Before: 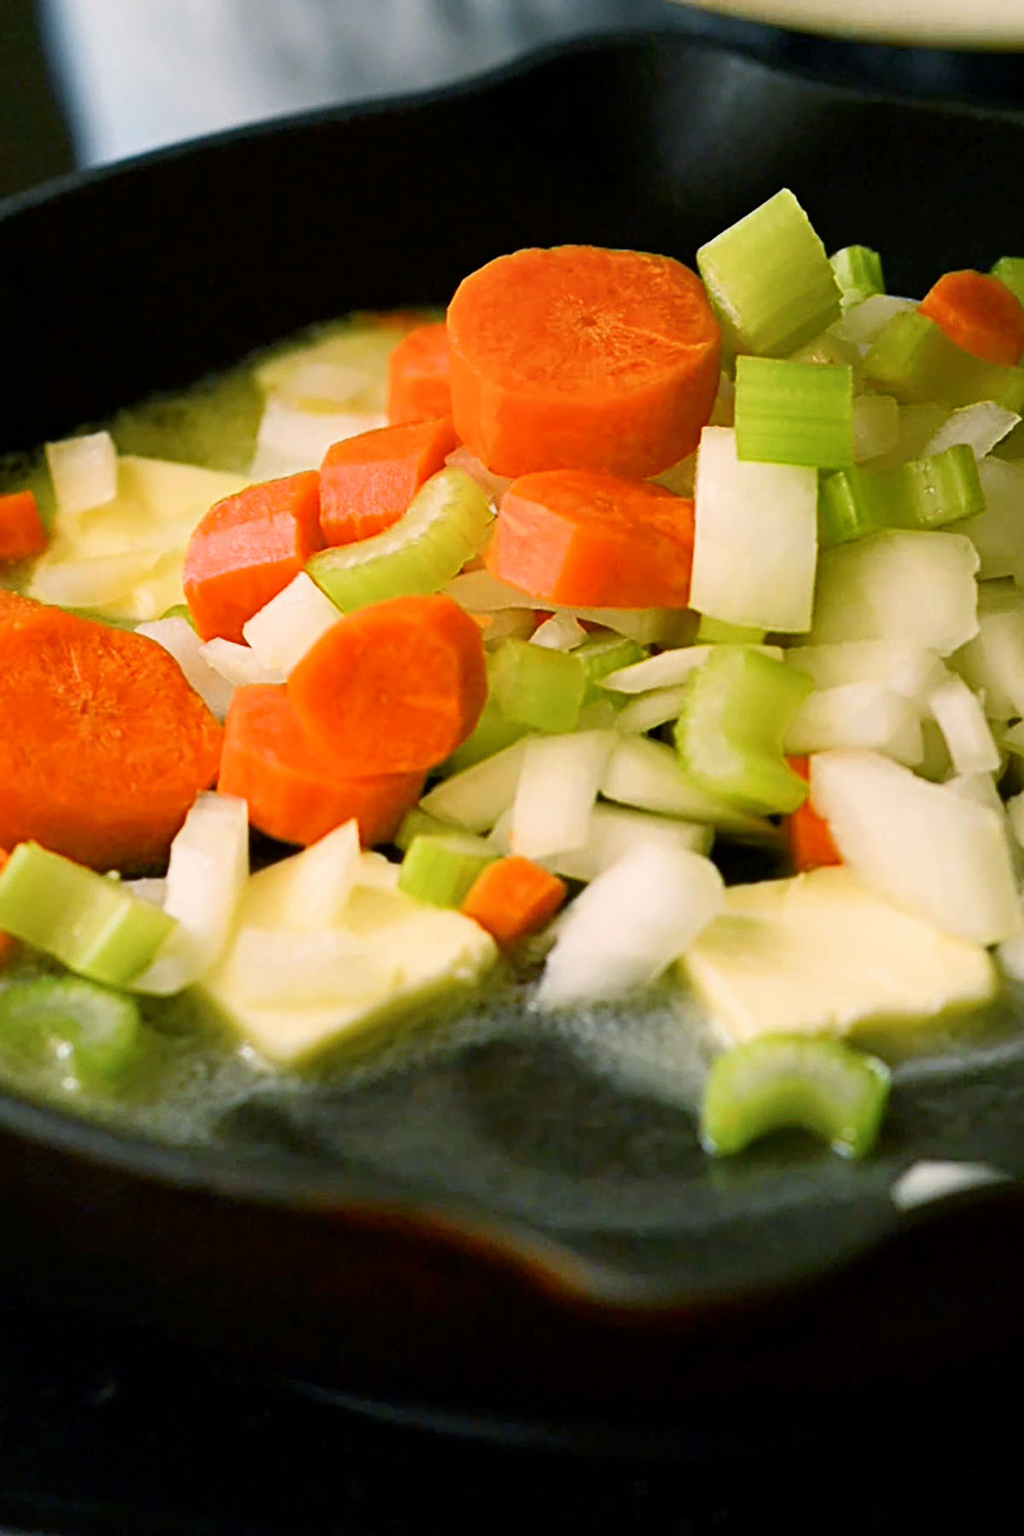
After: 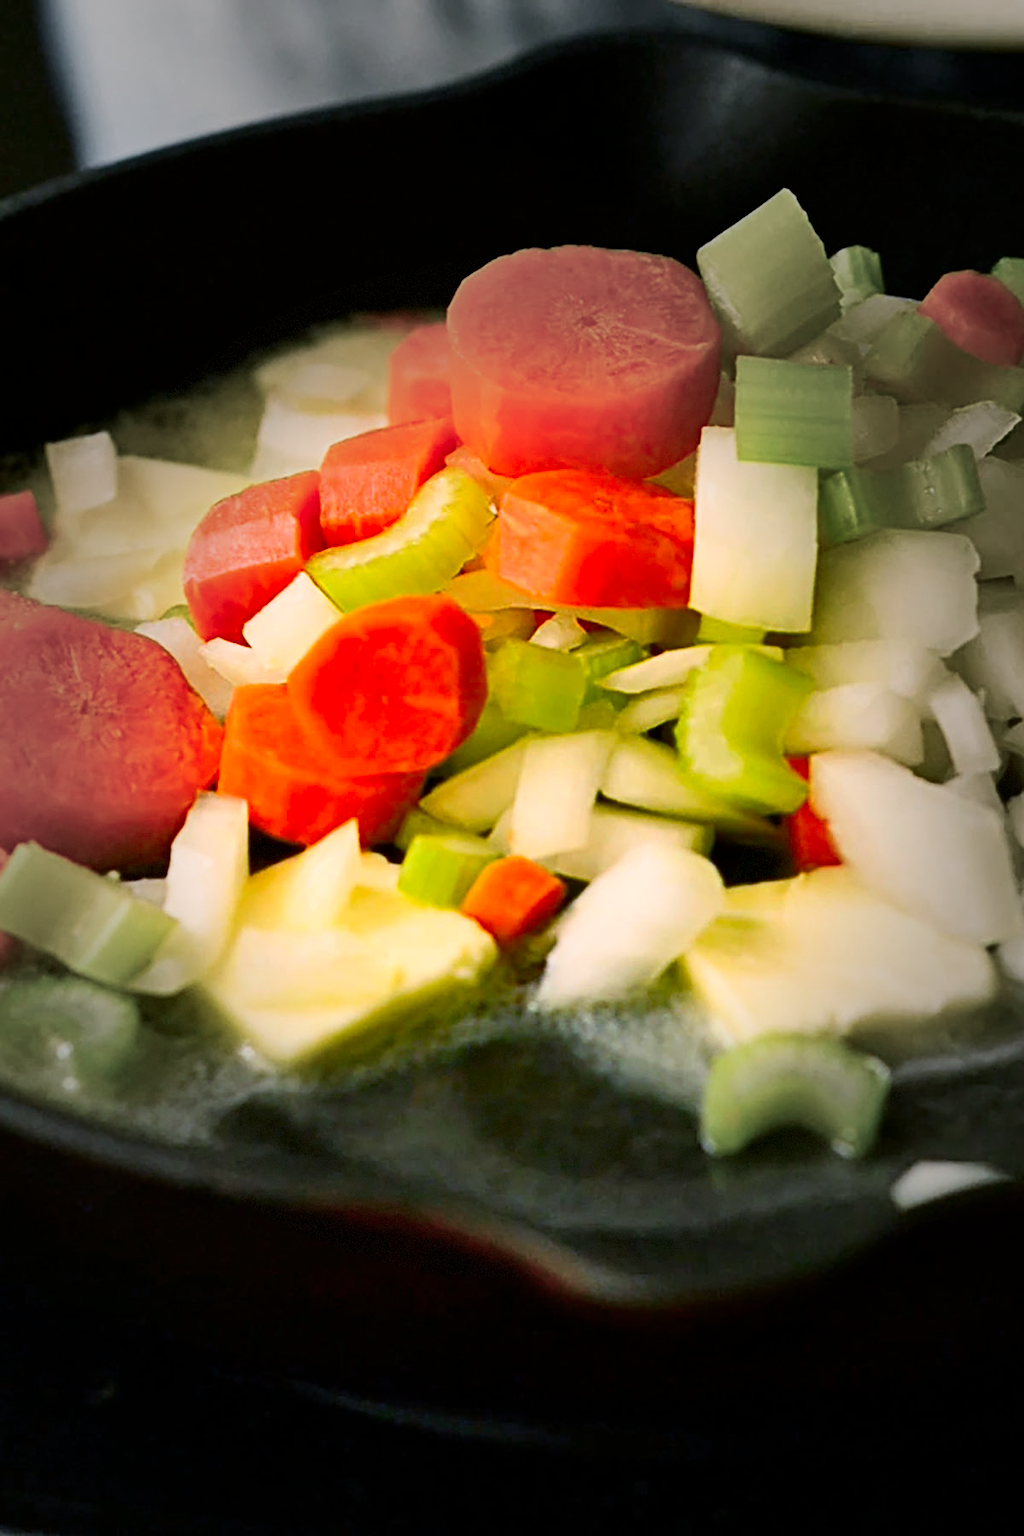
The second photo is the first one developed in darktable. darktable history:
levels: levels [0, 0.498, 1]
shadows and highlights: white point adjustment 0.947, soften with gaussian
vignetting: fall-off start 31.81%, fall-off radius 34.58%, dithering 8-bit output
contrast brightness saturation: contrast 0.171, saturation 0.296
